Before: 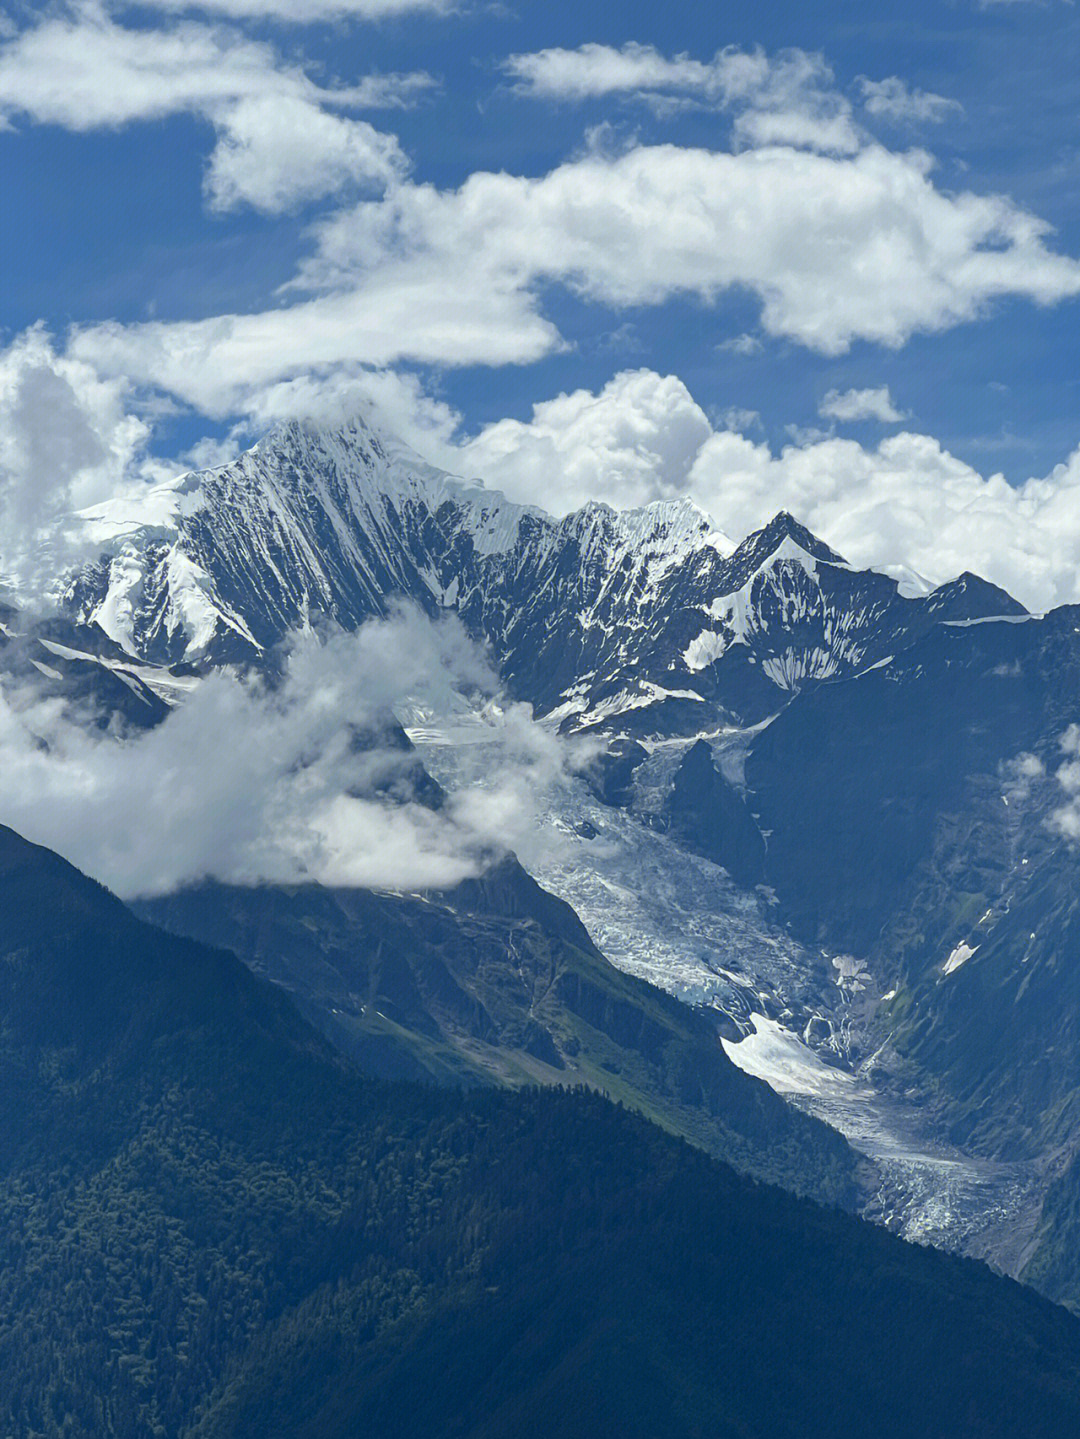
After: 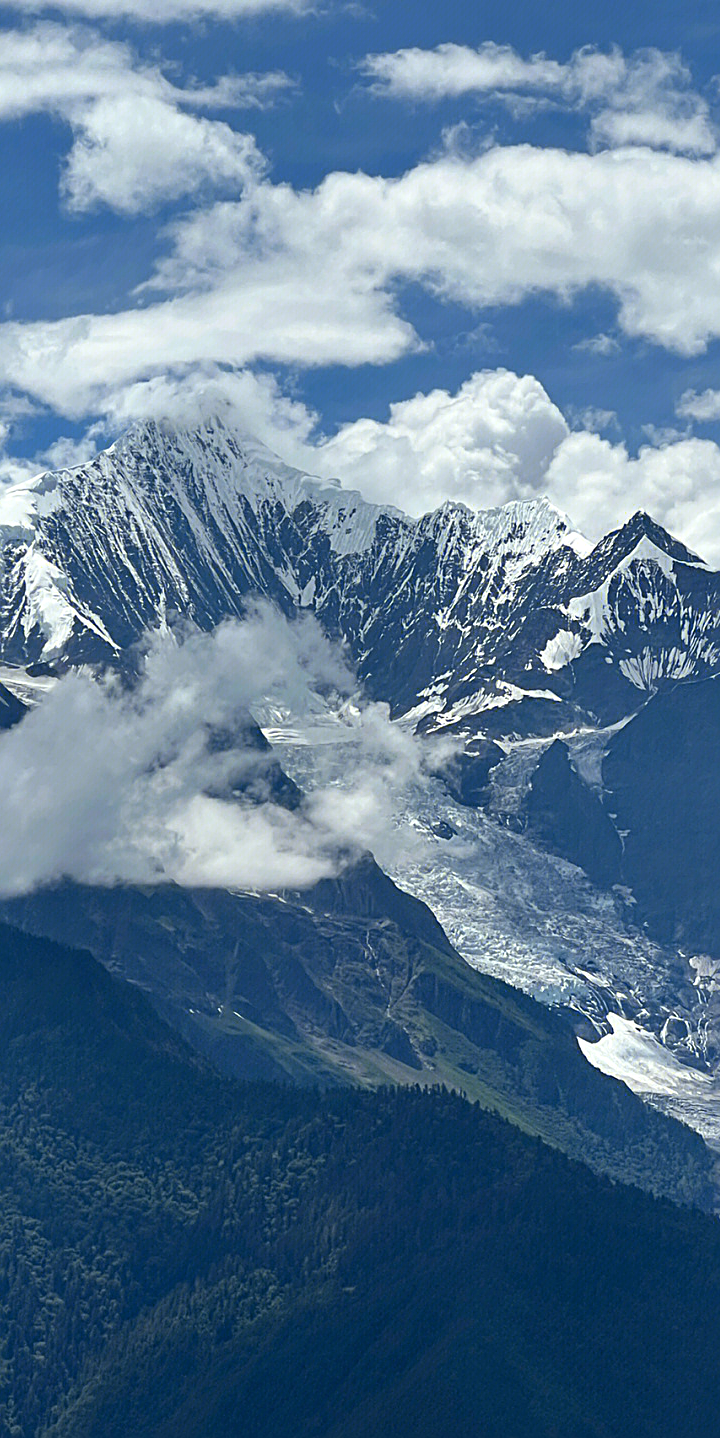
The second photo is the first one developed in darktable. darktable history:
contrast equalizer: octaves 7, y [[0.6 ×6], [0.55 ×6], [0 ×6], [0 ×6], [0 ×6]], mix 0.34
crop and rotate: left 13.358%, right 19.966%
sharpen: on, module defaults
